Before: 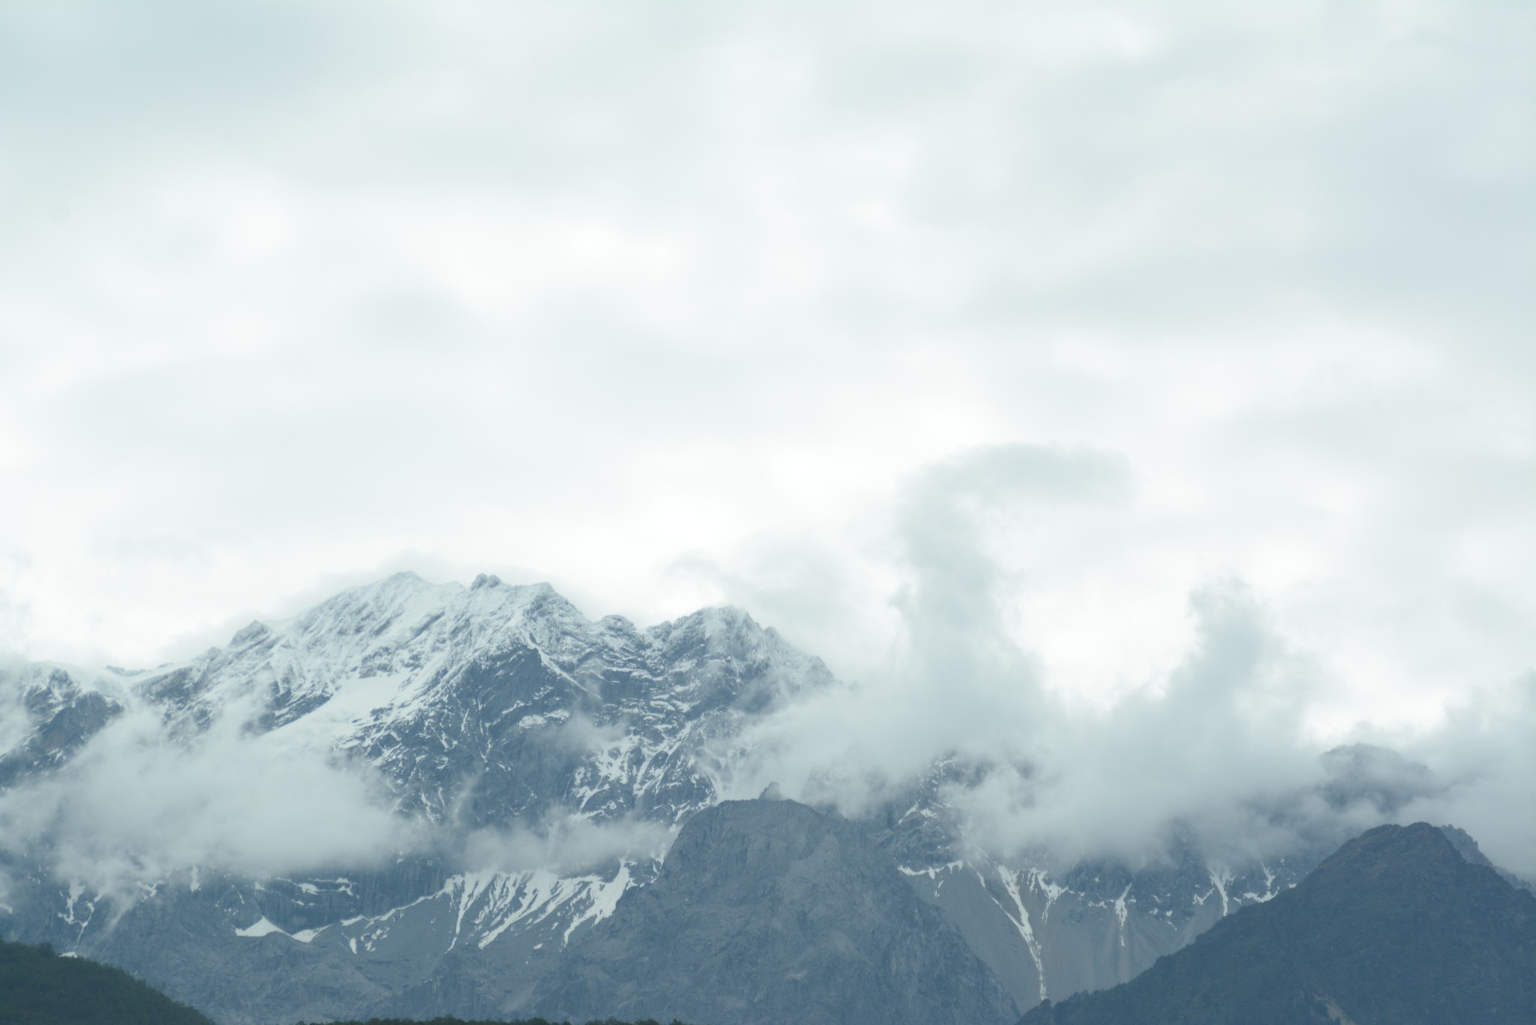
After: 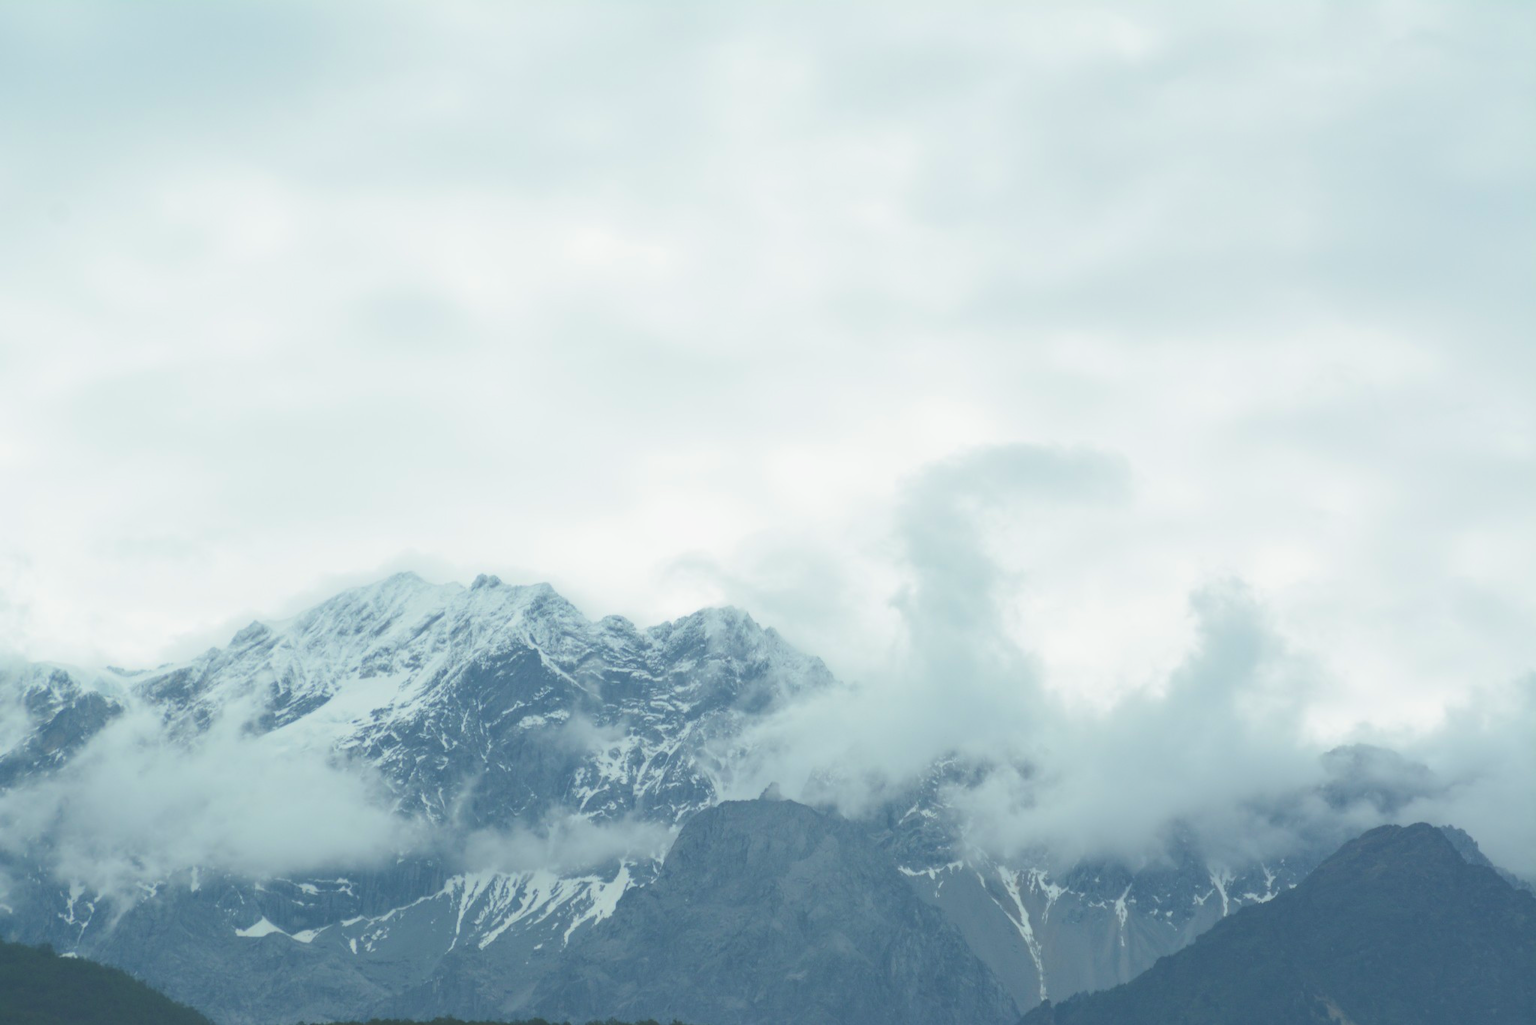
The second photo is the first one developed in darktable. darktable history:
velvia: strength 40.37%
exposure: black level correction -0.026, exposure -0.117 EV, compensate exposure bias true, compensate highlight preservation false
